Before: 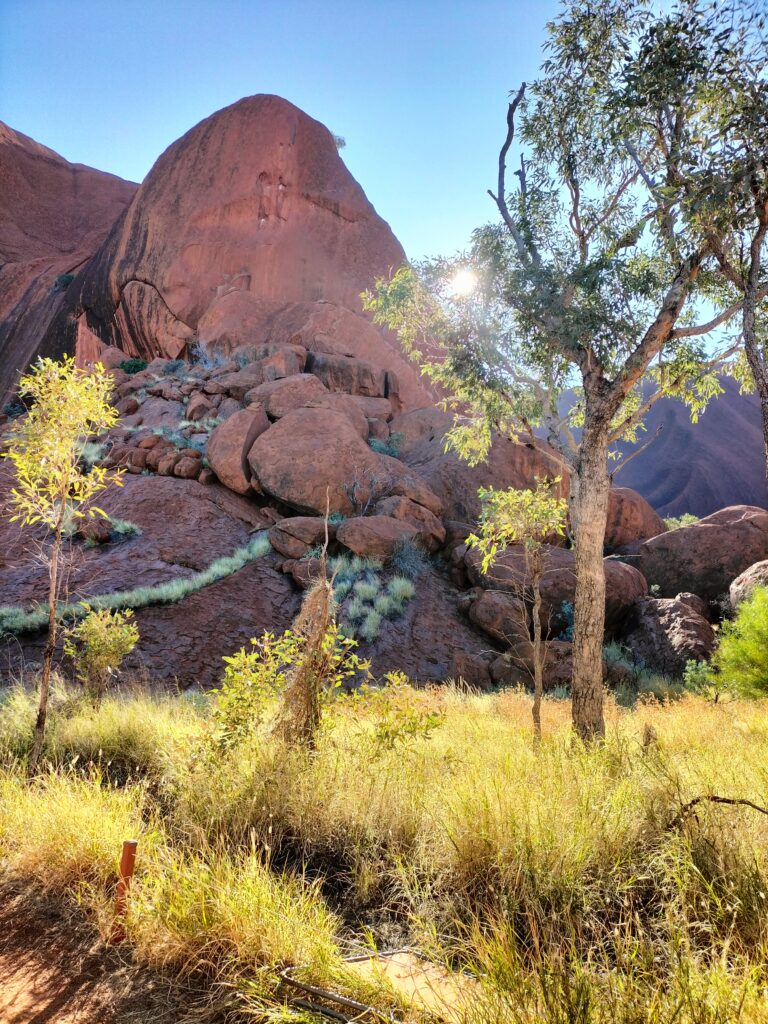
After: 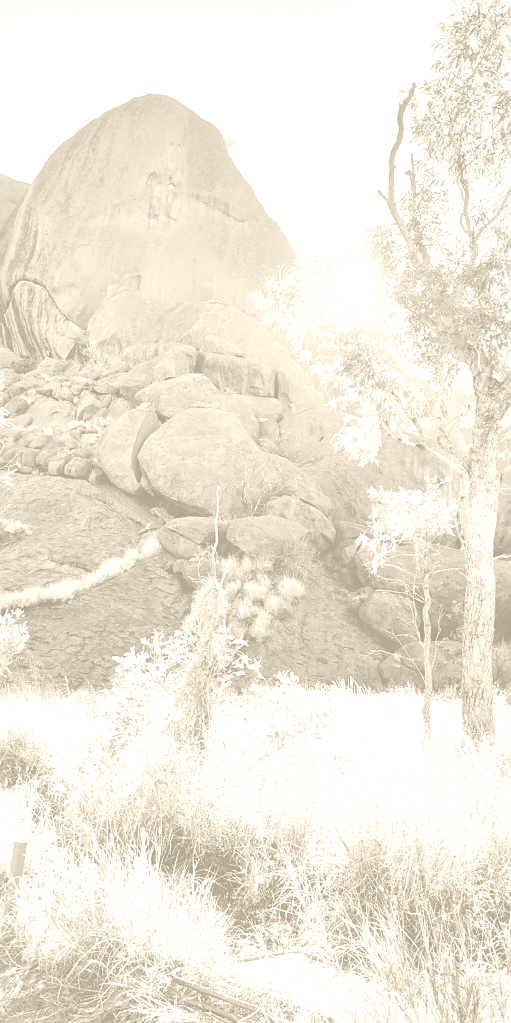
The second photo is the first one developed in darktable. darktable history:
crop and rotate: left 14.385%, right 18.948%
colorize: hue 36°, saturation 71%, lightness 80.79%
split-toning: shadows › hue 32.4°, shadows › saturation 0.51, highlights › hue 180°, highlights › saturation 0, balance -60.17, compress 55.19%
sharpen: radius 0.969, amount 0.604
color balance rgb: perceptual saturation grading › global saturation 30%, global vibrance 20%
